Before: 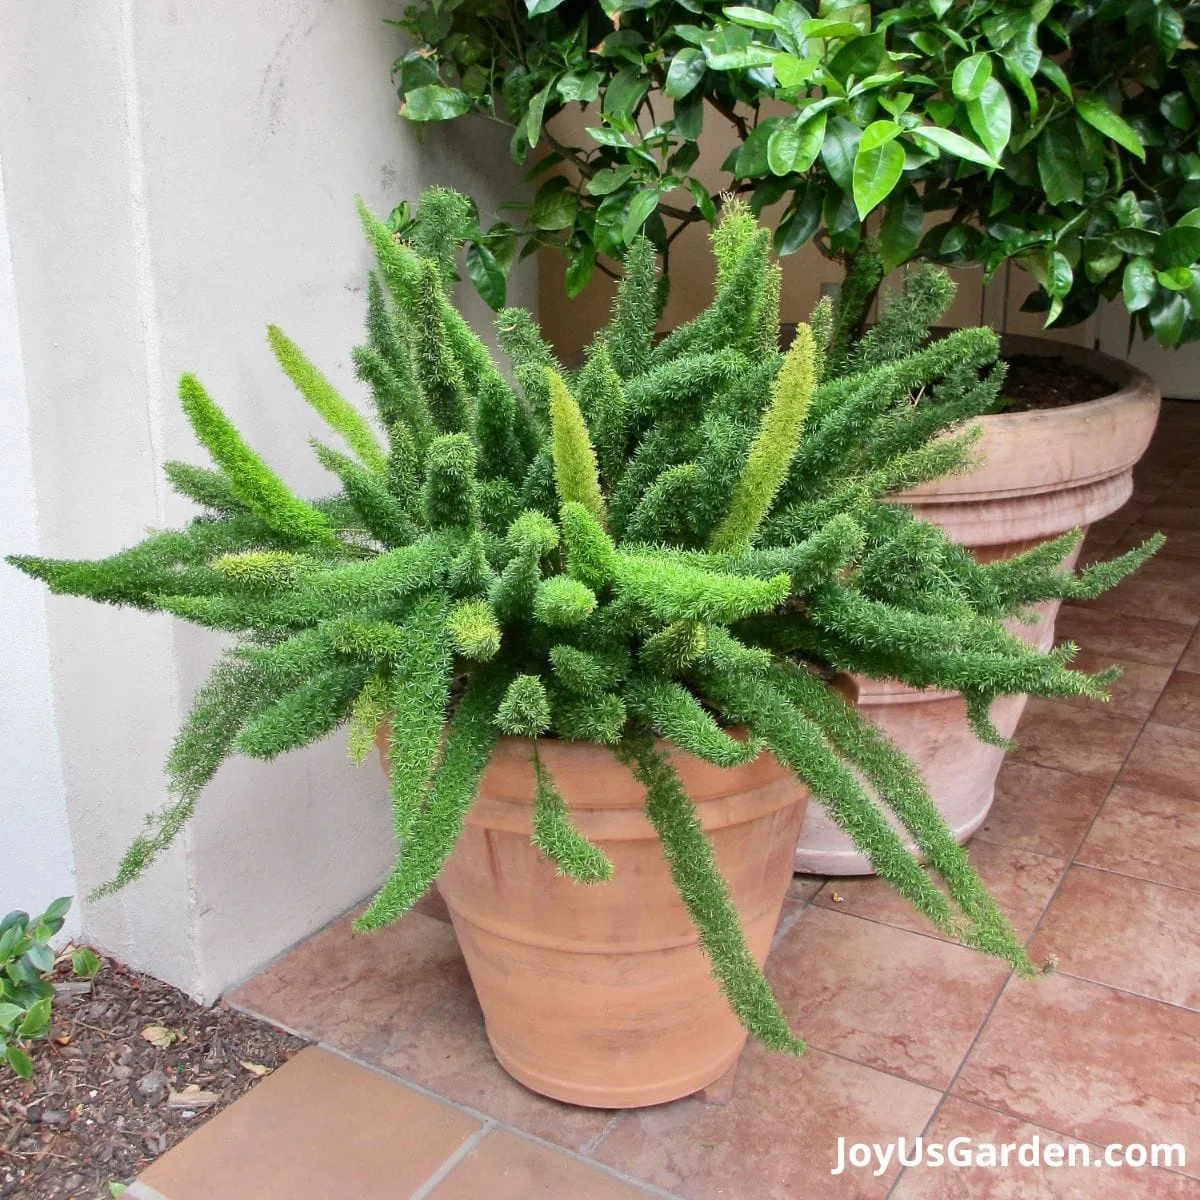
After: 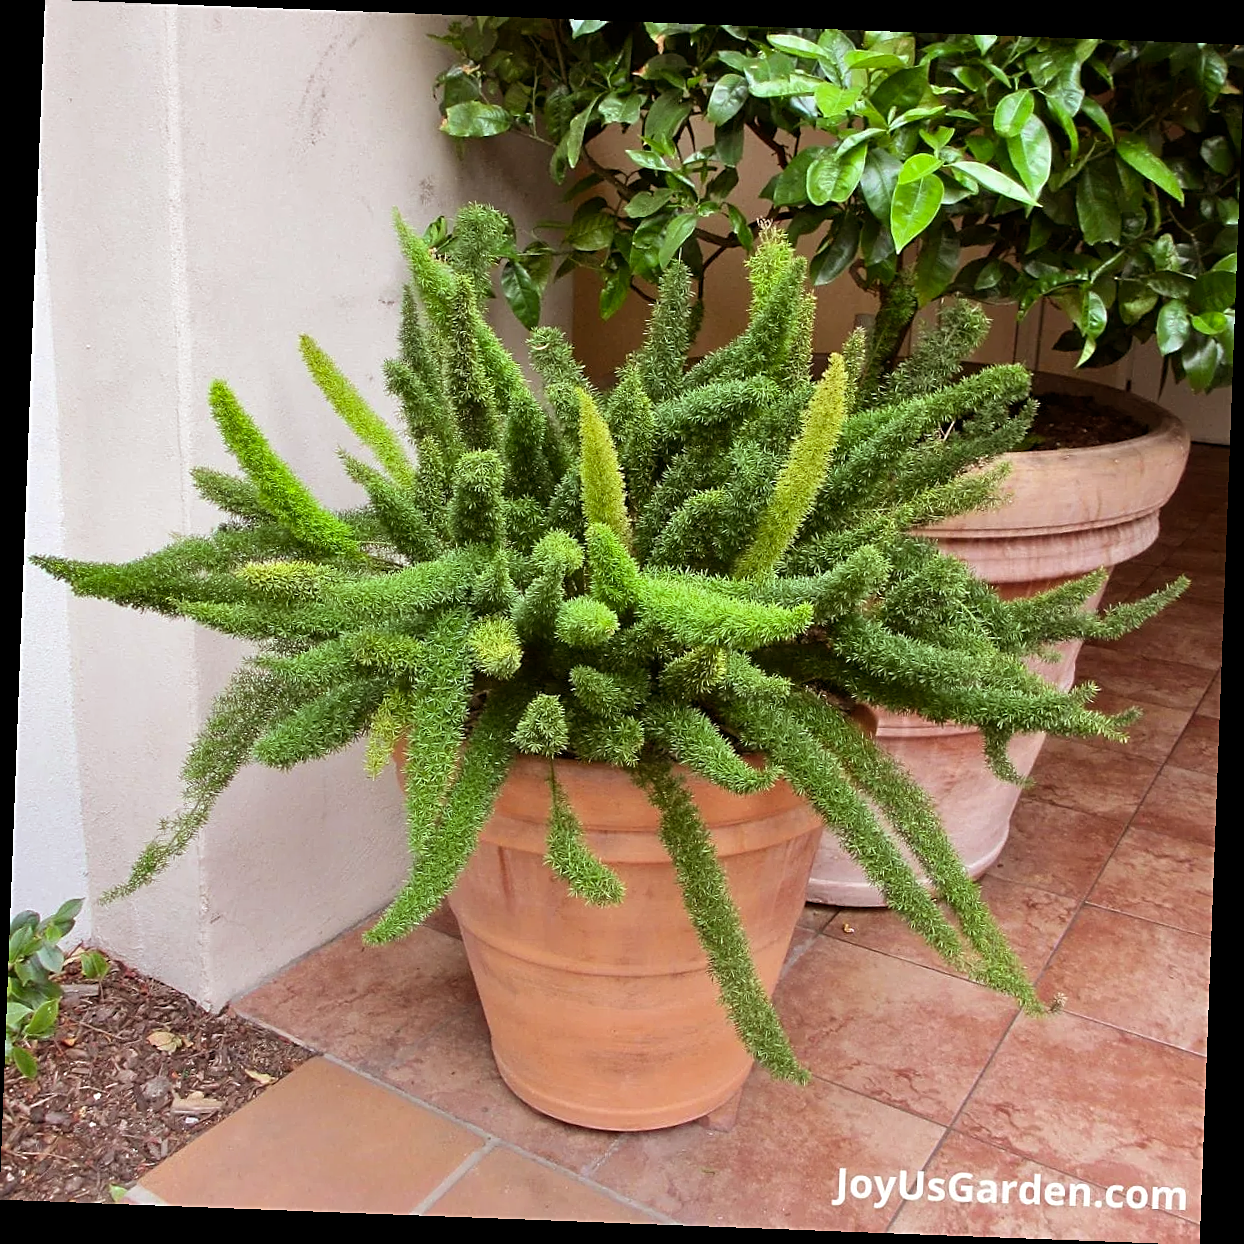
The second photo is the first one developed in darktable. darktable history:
rotate and perspective: rotation 2.17°, automatic cropping off
rgb levels: mode RGB, independent channels, levels [[0, 0.5, 1], [0, 0.521, 1], [0, 0.536, 1]]
white balance: red 1, blue 1
sharpen: on, module defaults
